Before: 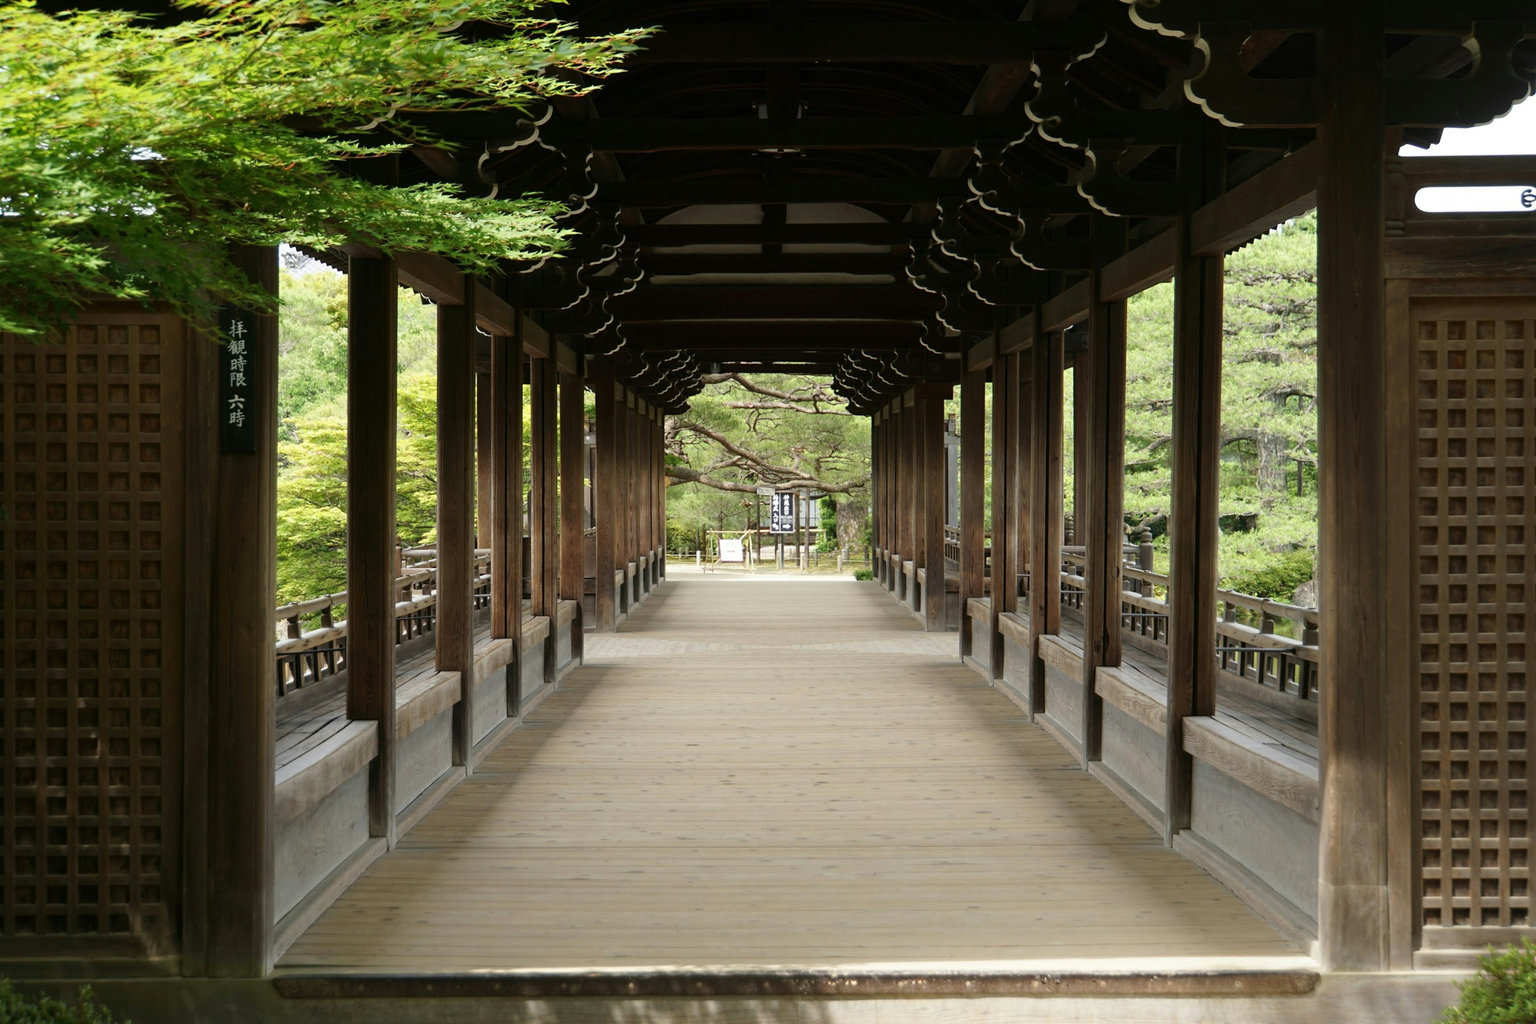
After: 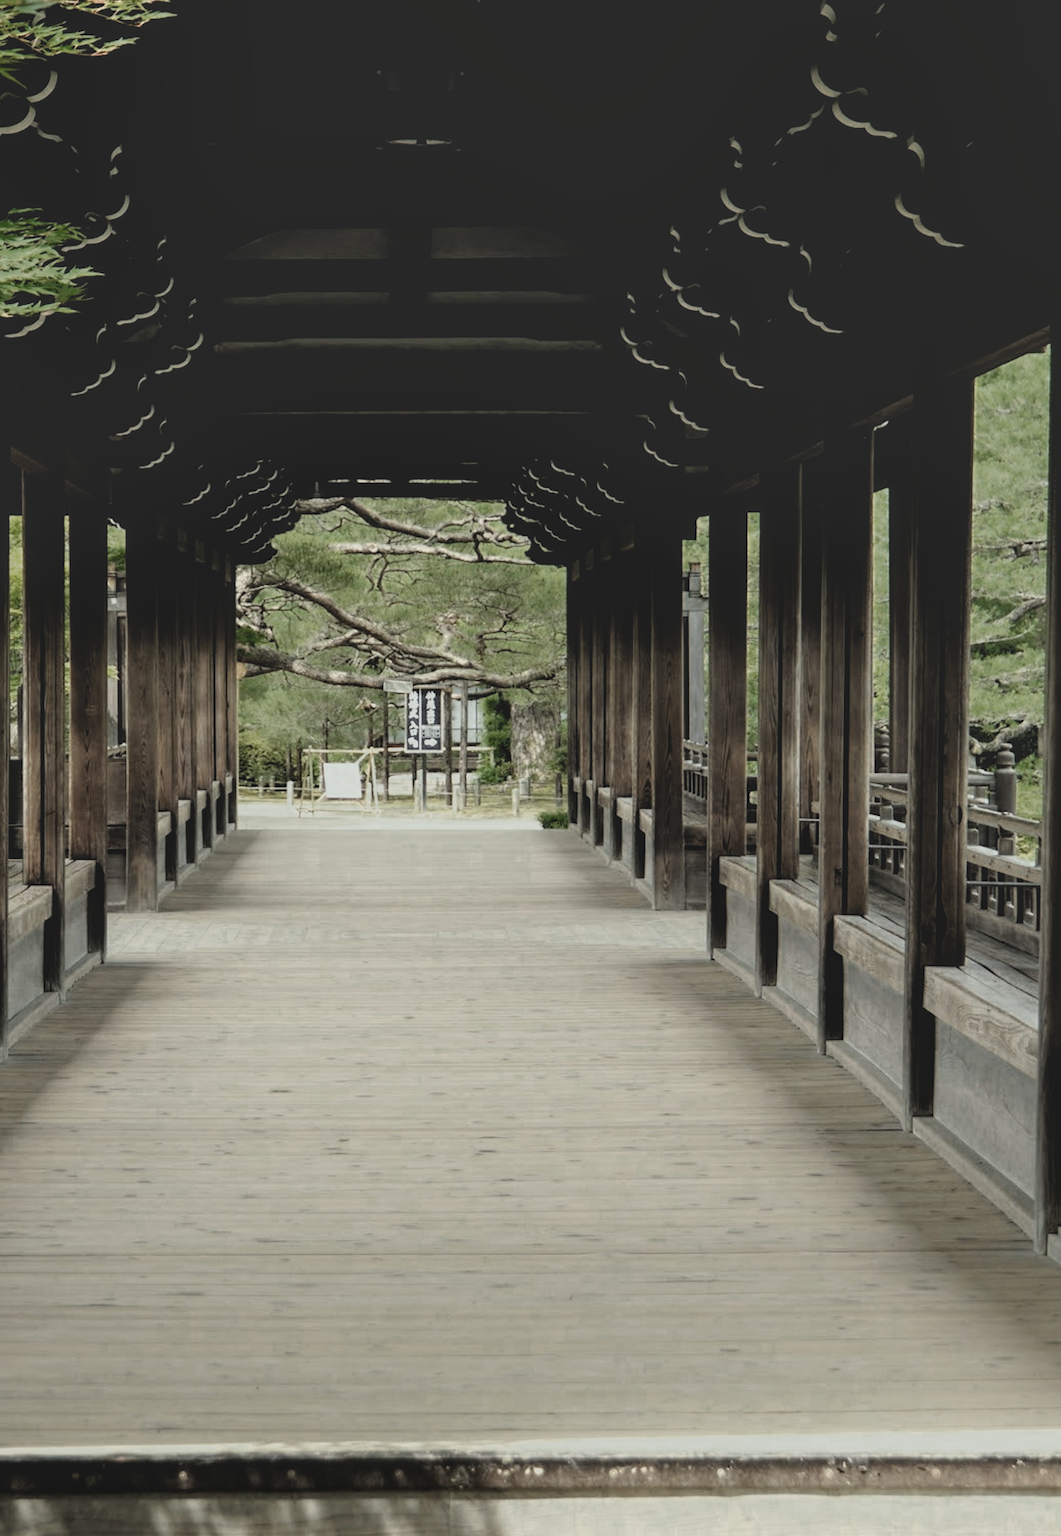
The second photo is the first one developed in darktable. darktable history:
local contrast: highlights 83%, shadows 80%
contrast brightness saturation: contrast -0.262, saturation -0.446
color correction: highlights a* -2.57, highlights b* 2.27
crop: left 33.666%, top 6.04%, right 23.05%
filmic rgb: black relative exposure -5.47 EV, white relative exposure 2.52 EV, target black luminance 0%, hardness 4.51, latitude 66.85%, contrast 1.454, shadows ↔ highlights balance -4.21%
shadows and highlights: shadows 62.83, white point adjustment 0.381, highlights -34.43, compress 83.45%
color zones: curves: ch0 [(0.25, 0.5) (0.347, 0.092) (0.75, 0.5)]; ch1 [(0.25, 0.5) (0.33, 0.51) (0.75, 0.5)]
